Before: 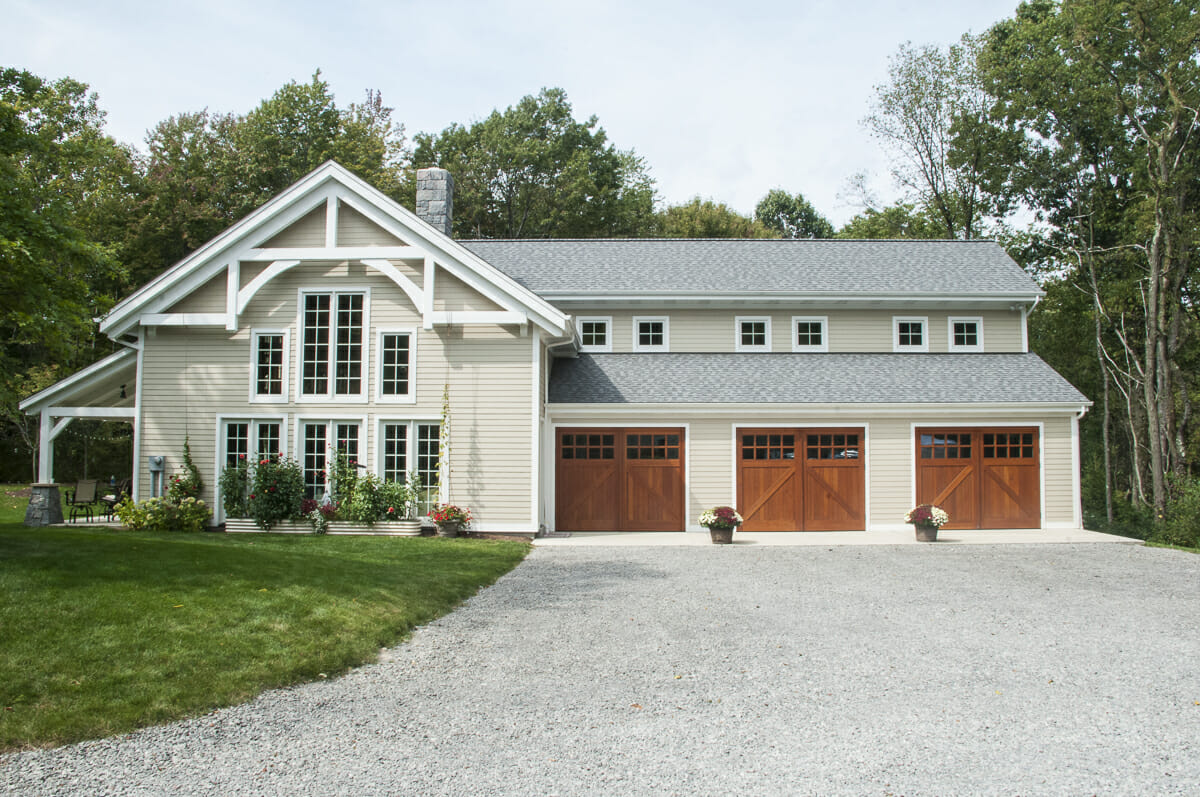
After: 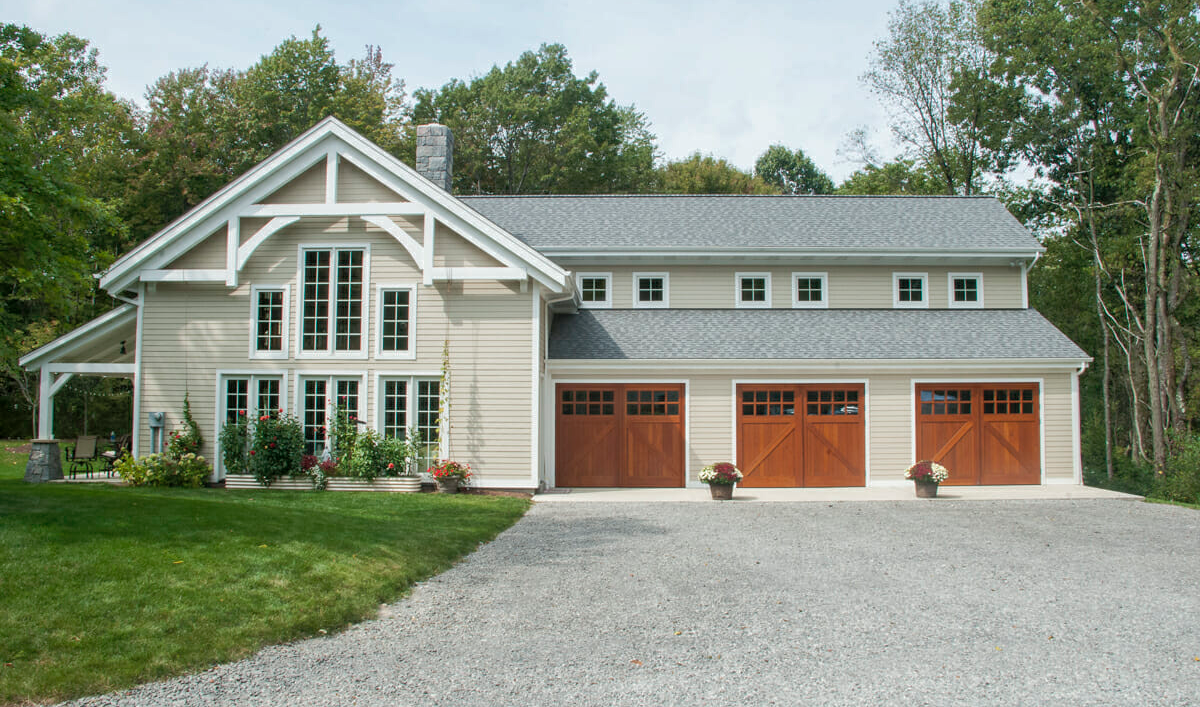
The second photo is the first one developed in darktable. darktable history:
contrast brightness saturation: saturation -0.04
shadows and highlights: on, module defaults
crop and rotate: top 5.609%, bottom 5.609%
